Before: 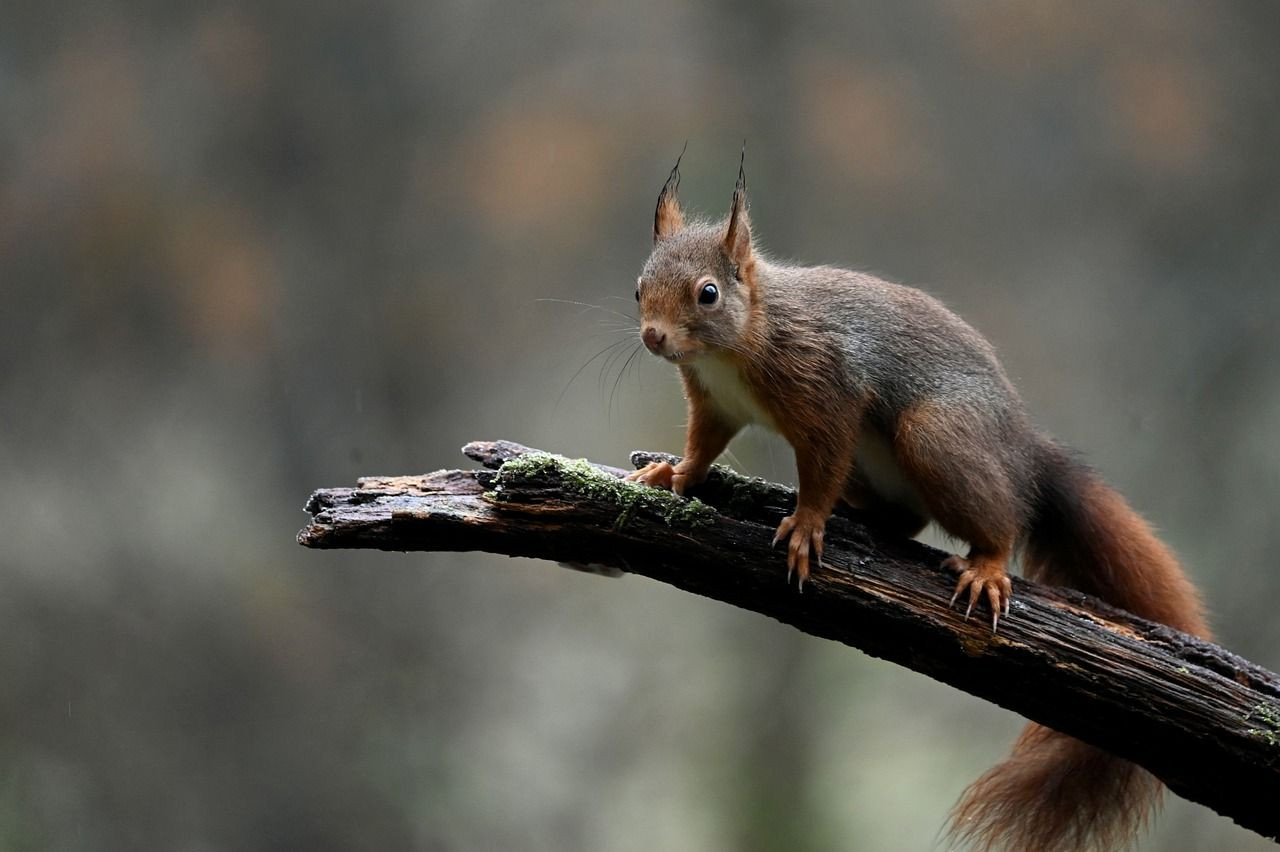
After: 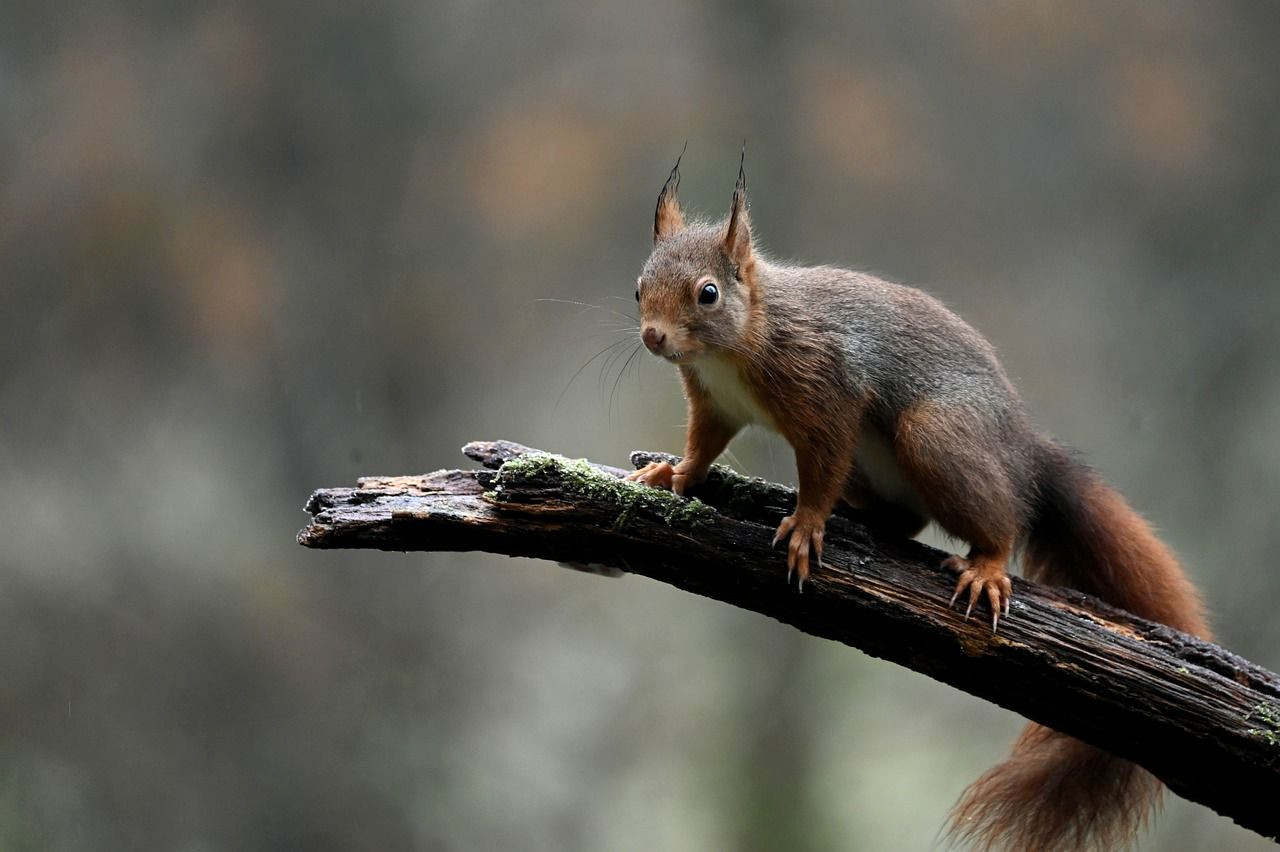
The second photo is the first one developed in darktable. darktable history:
shadows and highlights: radius 170.65, shadows 27.51, white point adjustment 3.05, highlights -68.57, soften with gaussian
